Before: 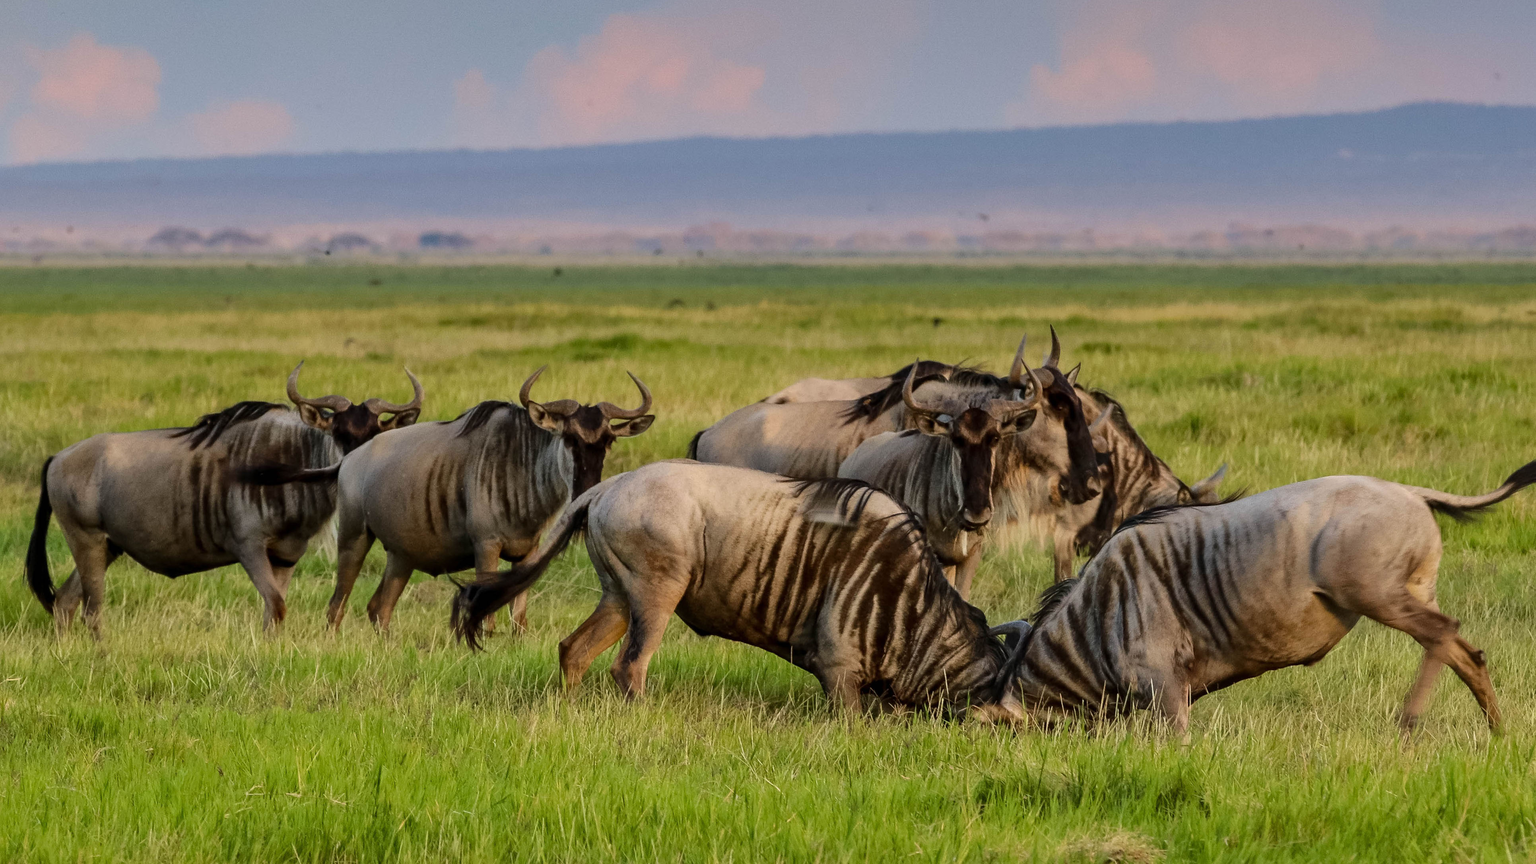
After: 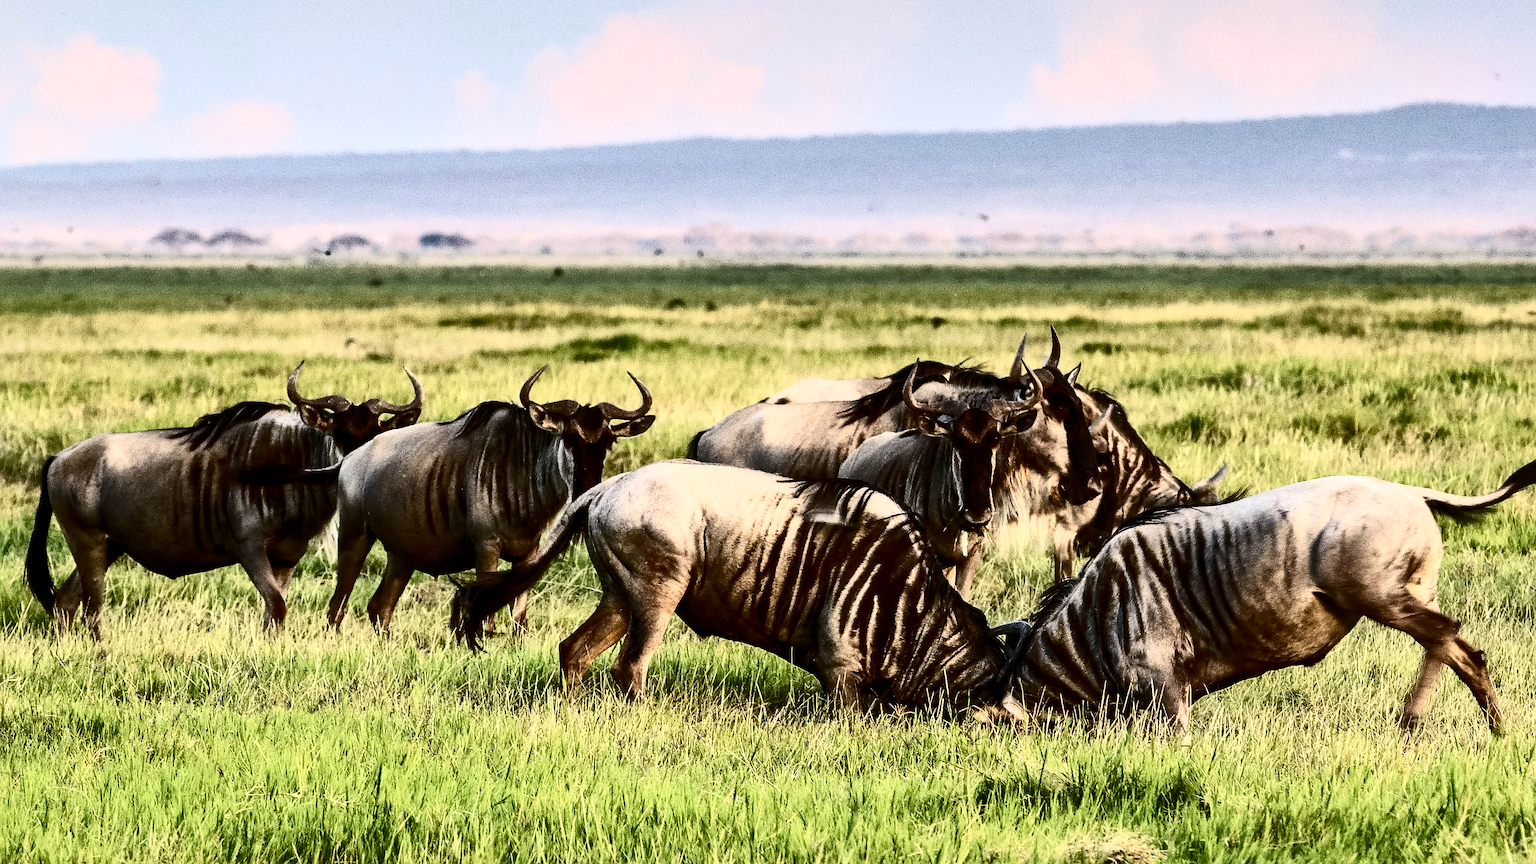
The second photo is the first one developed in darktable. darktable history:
tone equalizer: edges refinement/feathering 500, mask exposure compensation -1.57 EV, preserve details no
sharpen: on, module defaults
contrast brightness saturation: contrast 0.93, brightness 0.2
local contrast: mode bilateral grid, contrast 20, coarseness 50, detail 119%, midtone range 0.2
